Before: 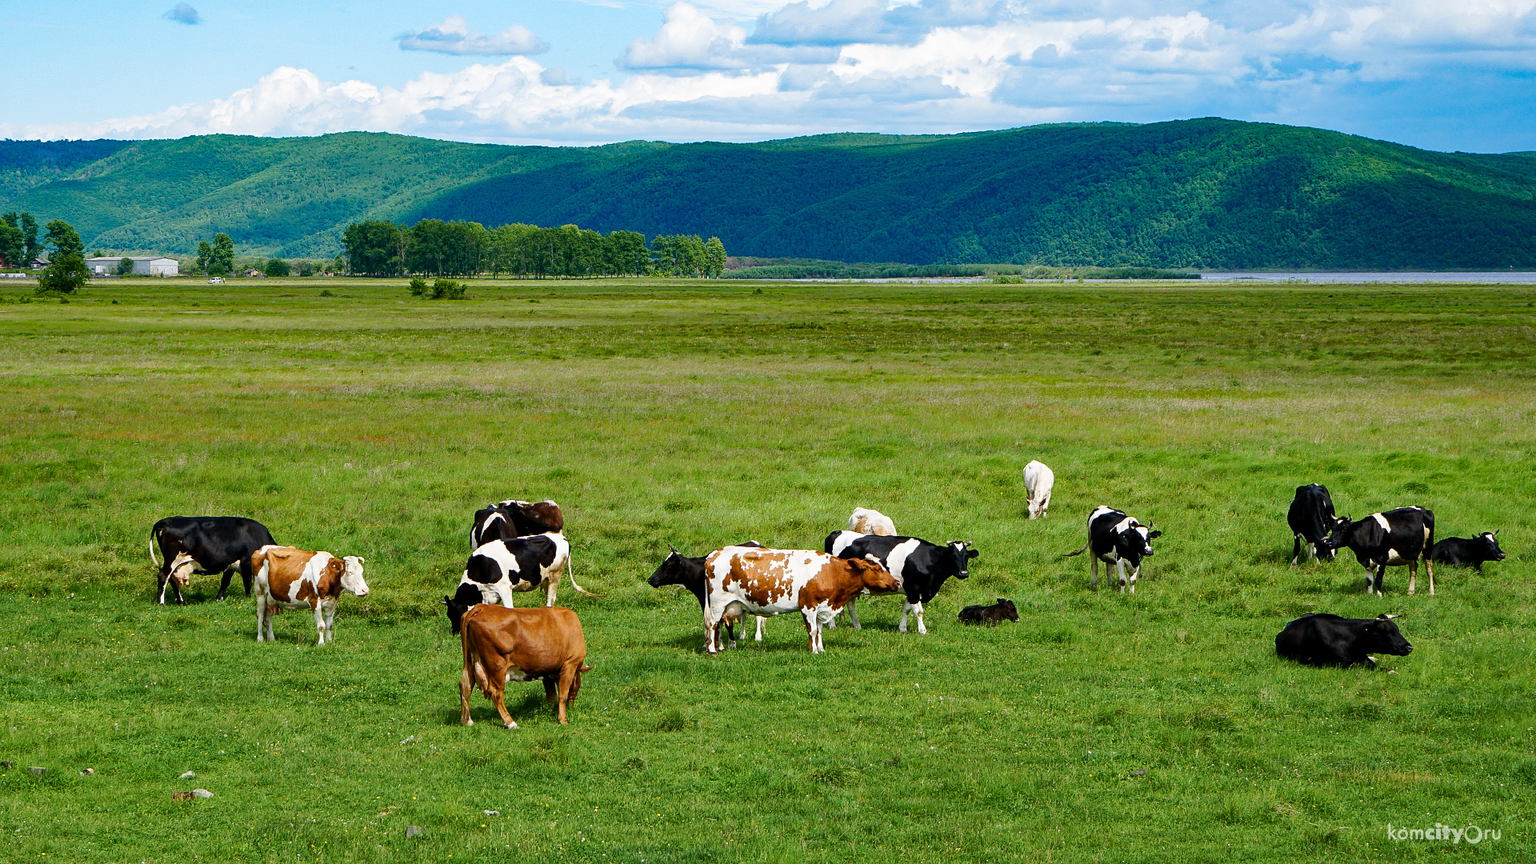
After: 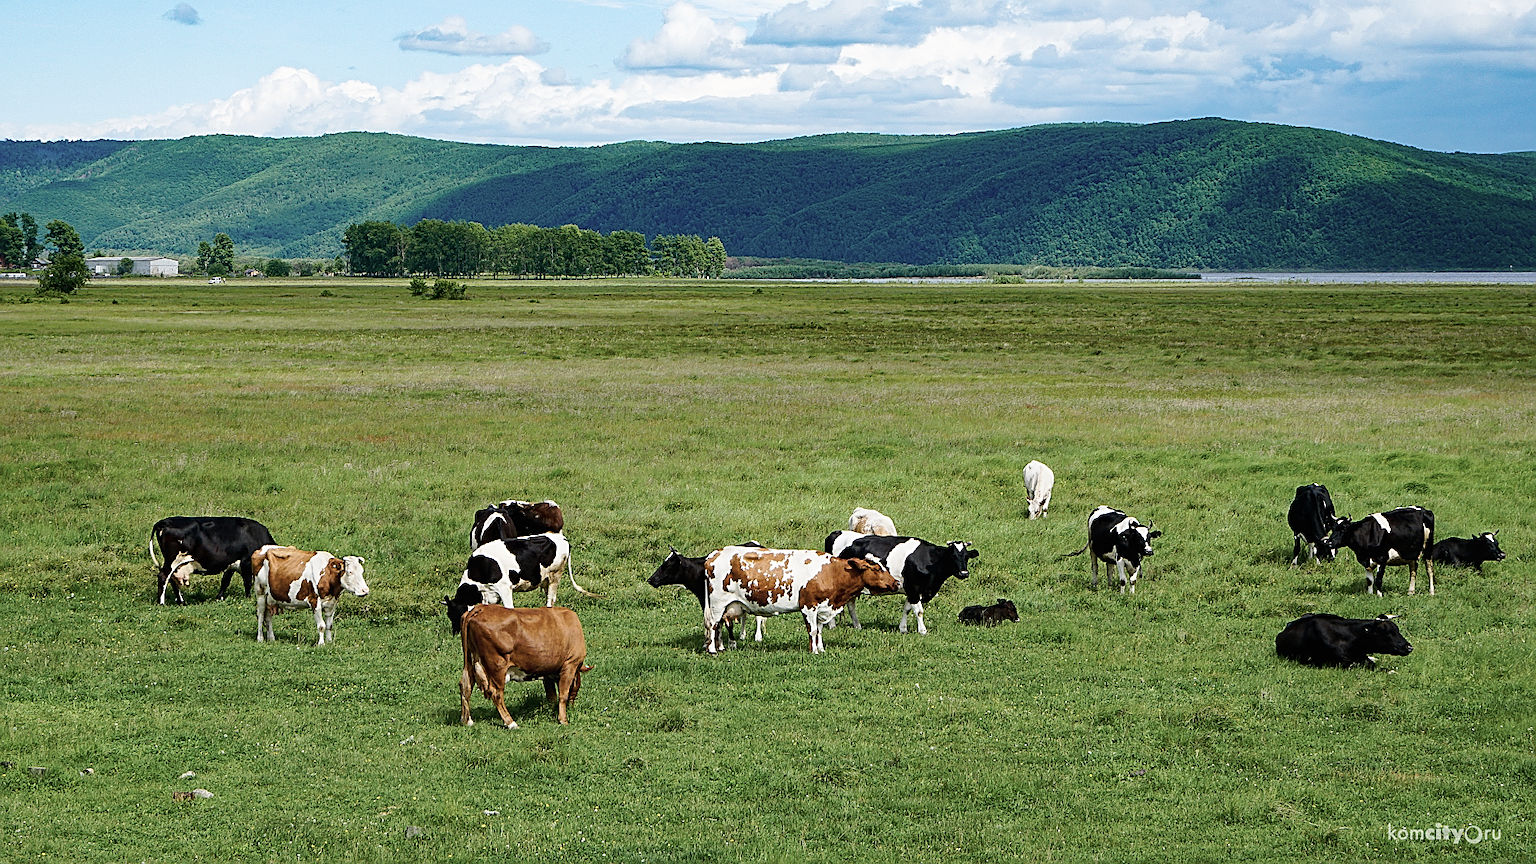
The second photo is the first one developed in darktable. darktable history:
contrast equalizer: octaves 7, y [[0.5, 0.5, 0.472, 0.5, 0.5, 0.5], [0.5 ×6], [0.5 ×6], [0 ×6], [0 ×6]]
sharpen: on, module defaults
contrast brightness saturation: contrast 0.104, saturation -0.286
